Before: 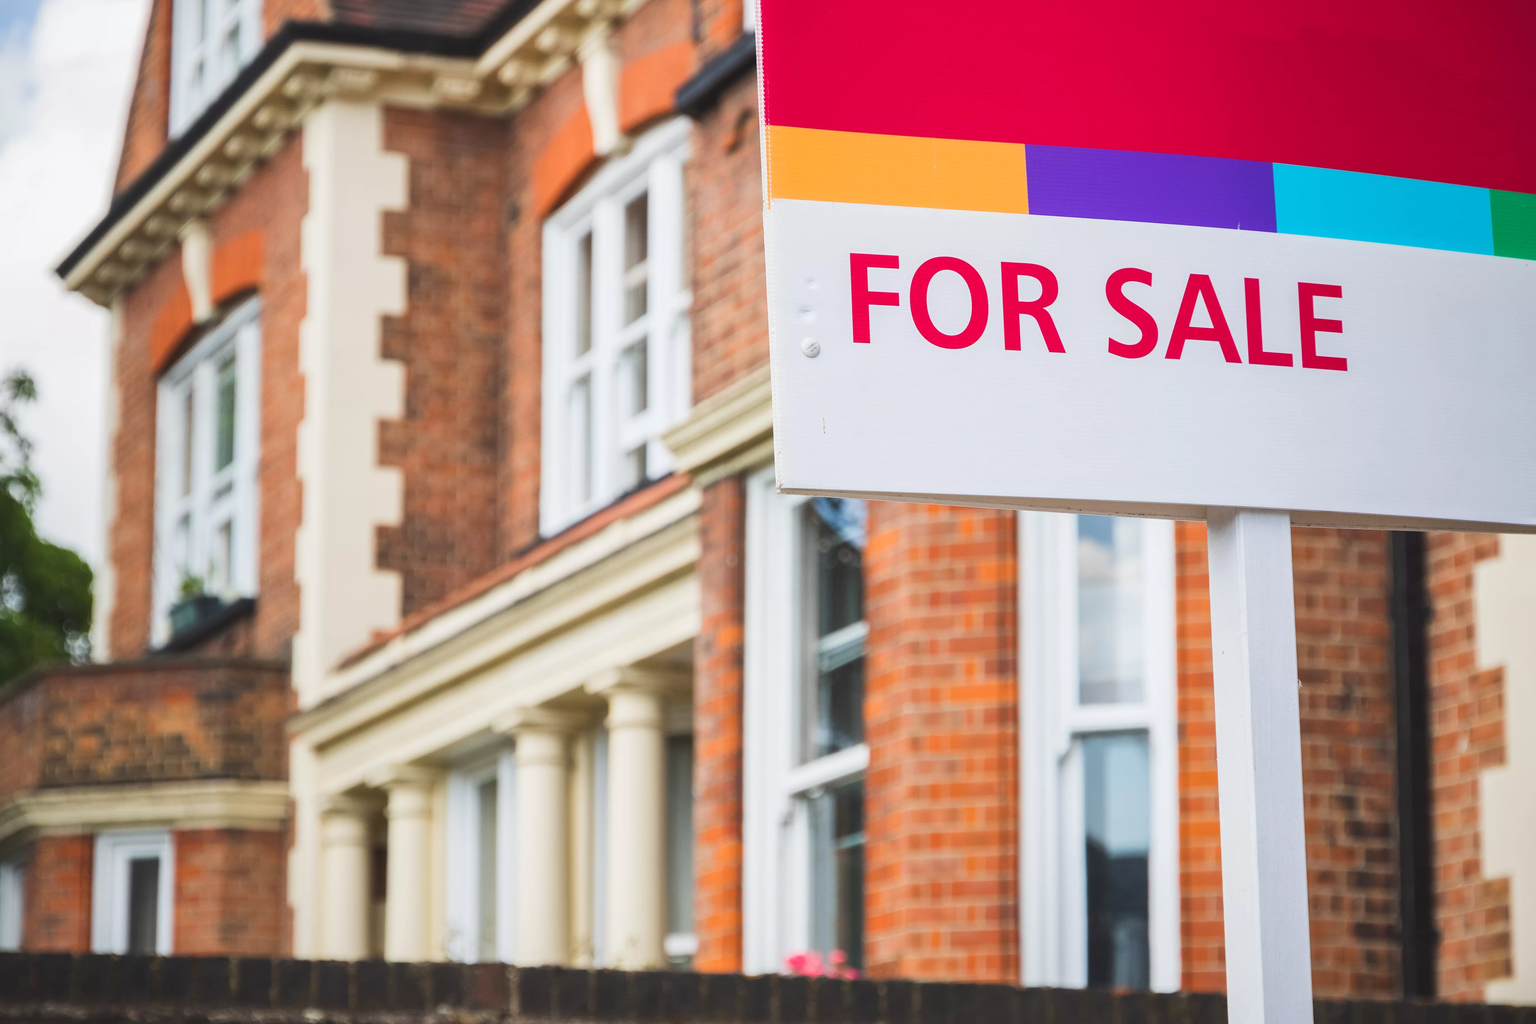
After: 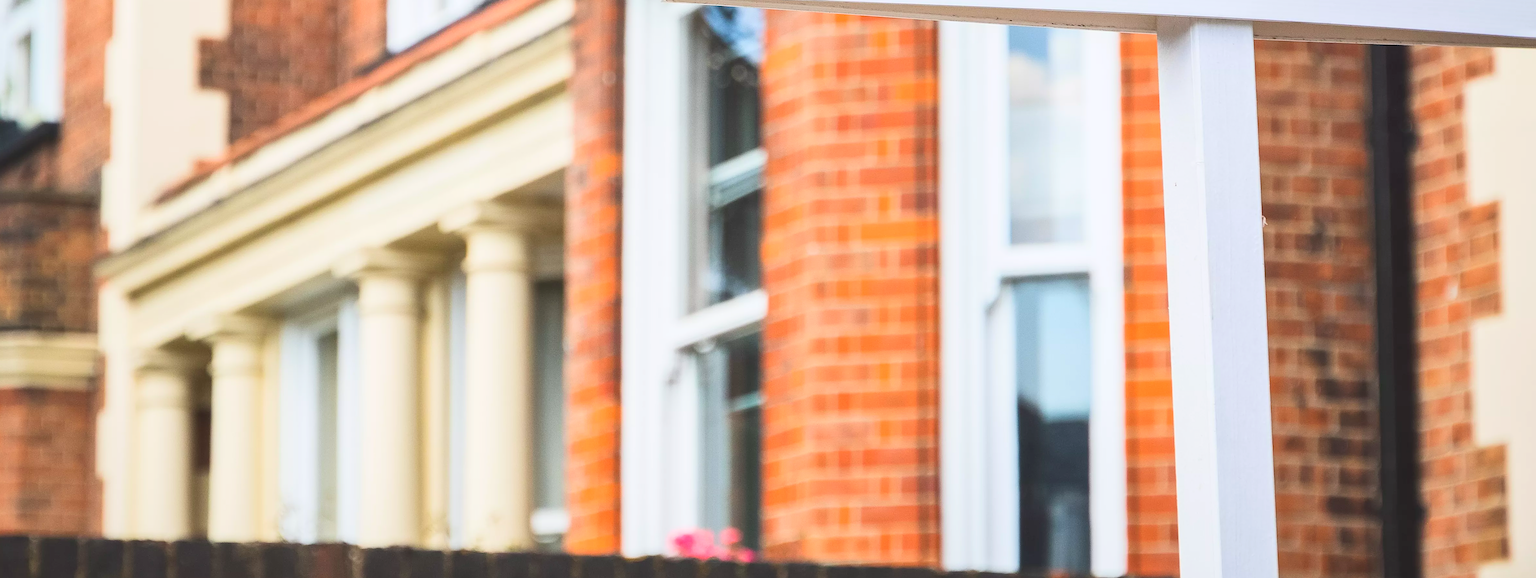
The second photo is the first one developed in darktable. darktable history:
crop and rotate: left 13.306%, top 48.129%, bottom 2.928%
contrast brightness saturation: contrast 0.2, brightness 0.16, saturation 0.22
sharpen: on, module defaults
